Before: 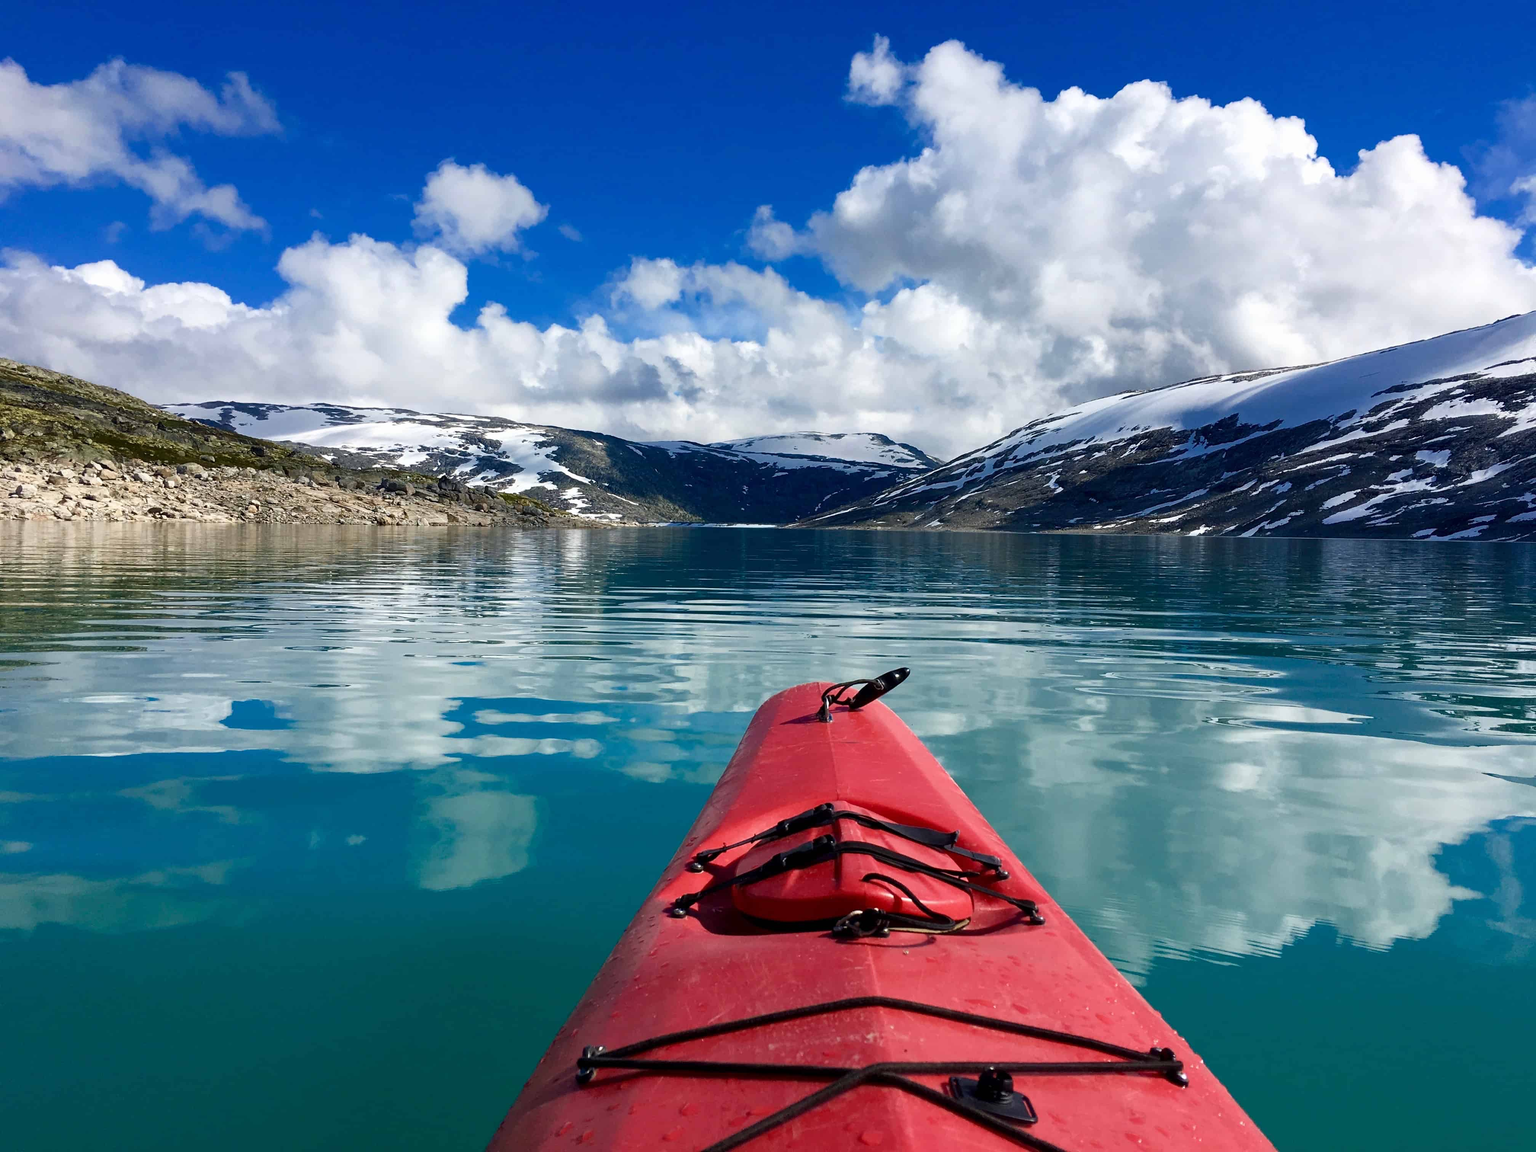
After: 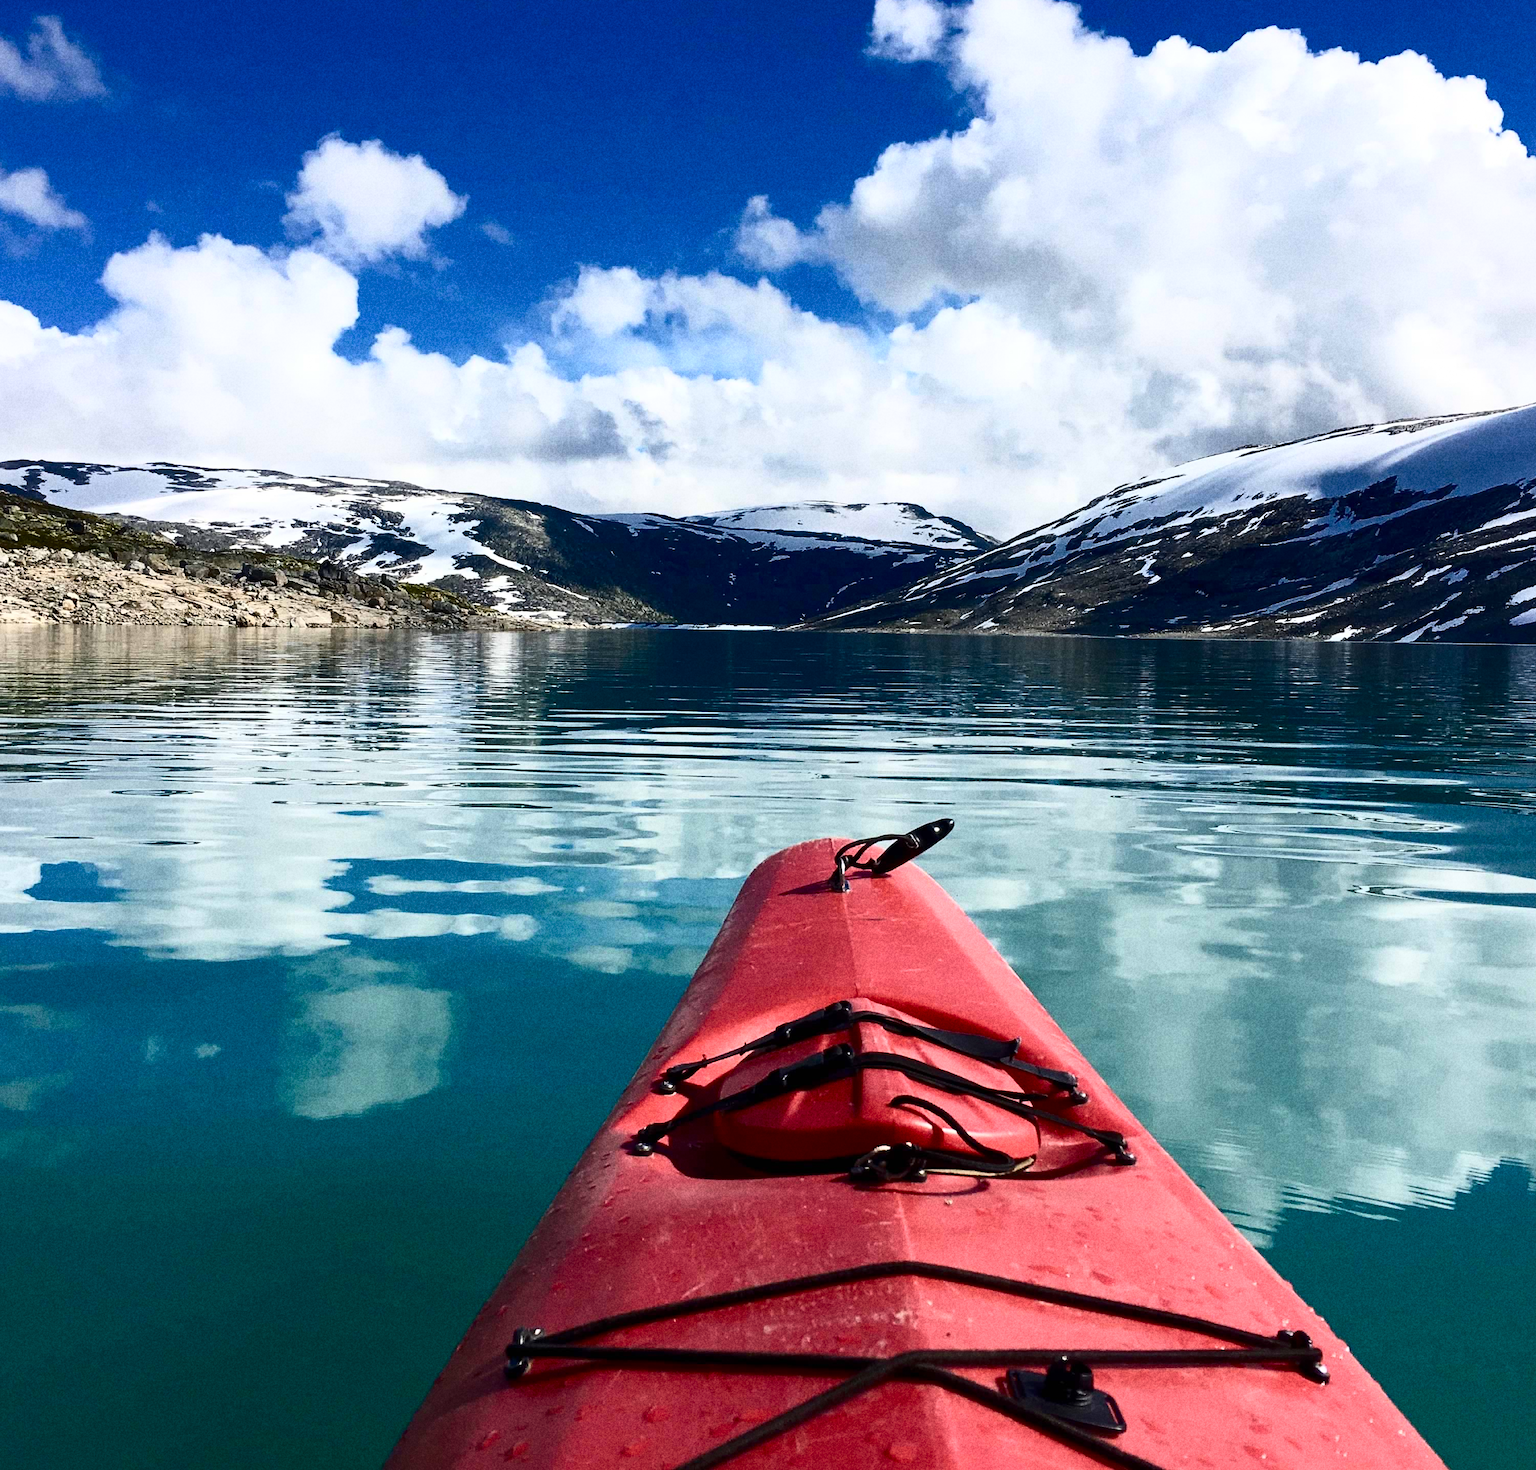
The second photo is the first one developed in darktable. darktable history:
crop and rotate: left 13.15%, top 5.251%, right 12.609%
grain: coarseness 8.68 ISO, strength 31.94%
contrast brightness saturation: contrast 0.39, brightness 0.1
